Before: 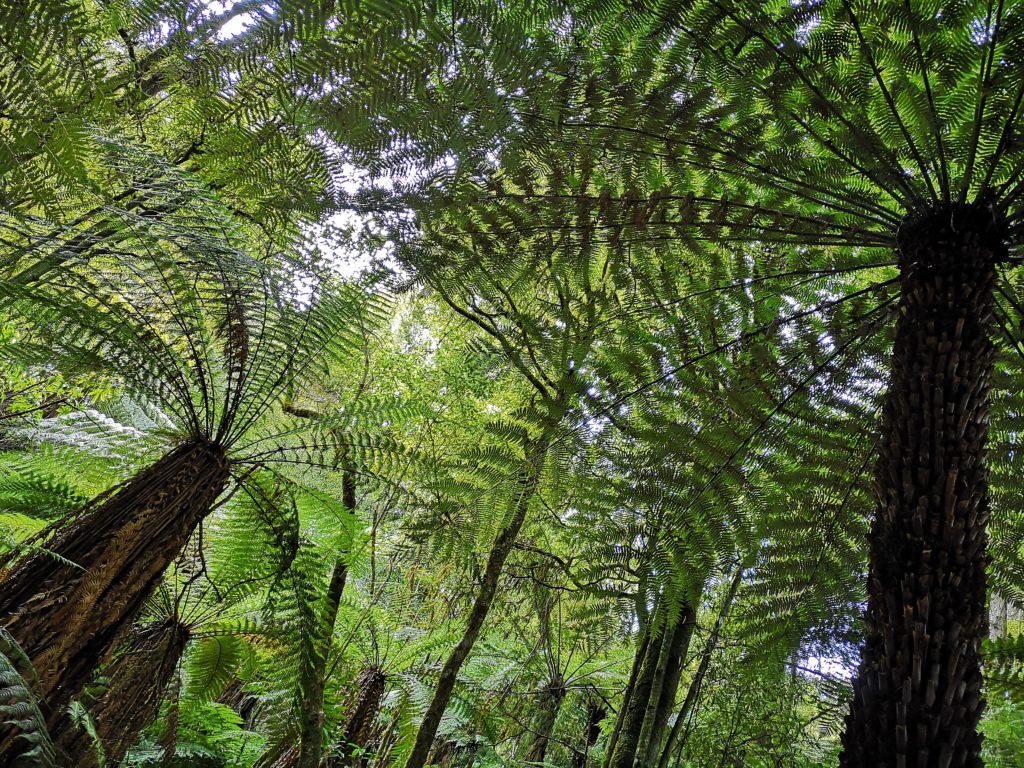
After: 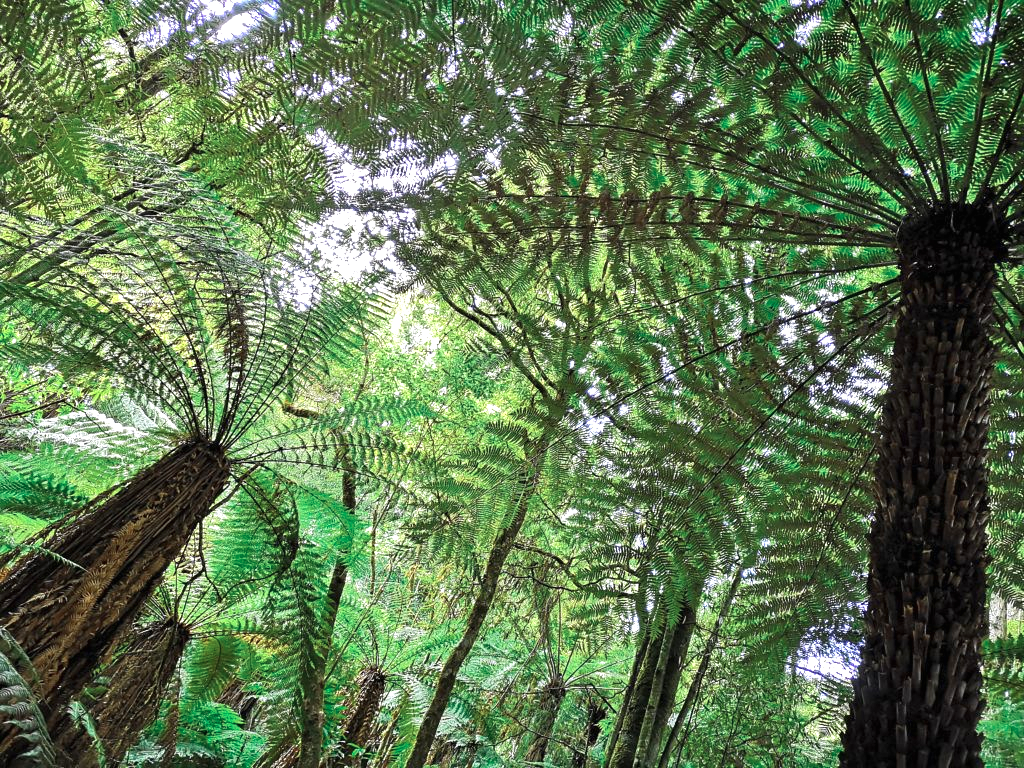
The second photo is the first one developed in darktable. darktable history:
color zones: curves: ch0 [(0, 0.5) (0.125, 0.4) (0.25, 0.5) (0.375, 0.4) (0.5, 0.4) (0.625, 0.6) (0.75, 0.6) (0.875, 0.5)]; ch1 [(0, 0.4) (0.125, 0.5) (0.25, 0.4) (0.375, 0.4) (0.5, 0.4) (0.625, 0.4) (0.75, 0.5) (0.875, 0.4)]; ch2 [(0, 0.6) (0.125, 0.5) (0.25, 0.5) (0.375, 0.6) (0.5, 0.6) (0.625, 0.5) (0.75, 0.5) (0.875, 0.5)]
exposure: black level correction 0, exposure 1 EV, compensate exposure bias true, compensate highlight preservation false
